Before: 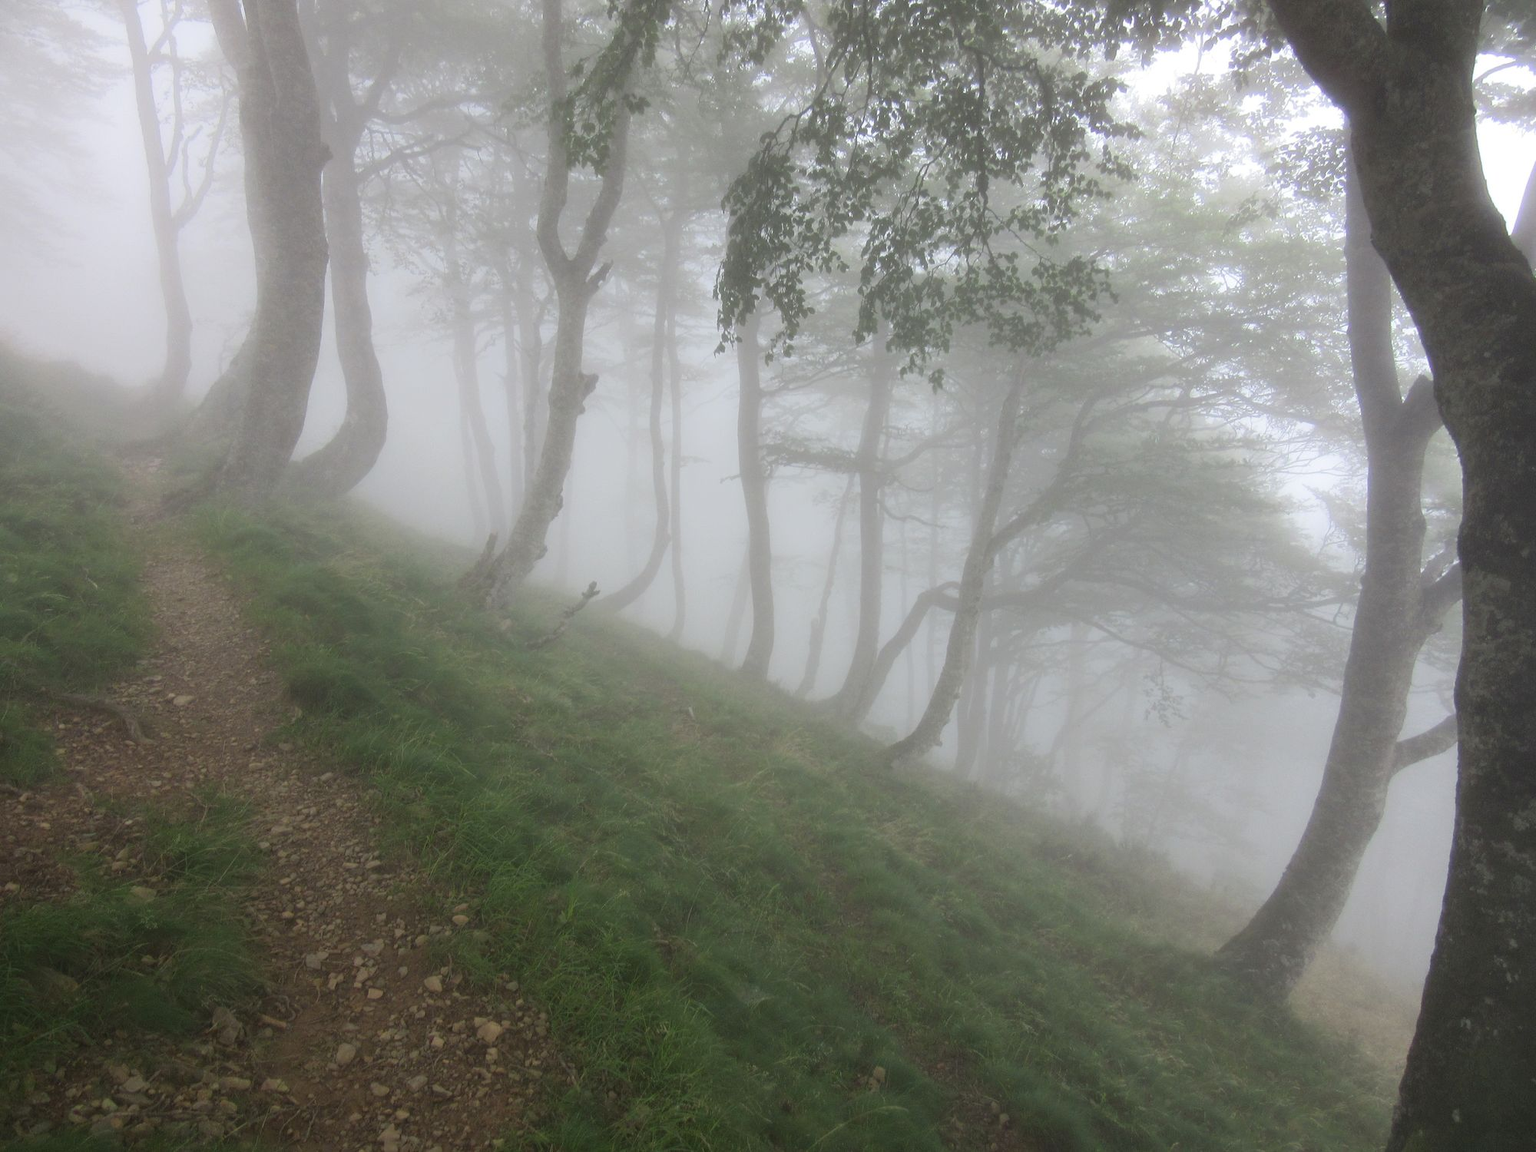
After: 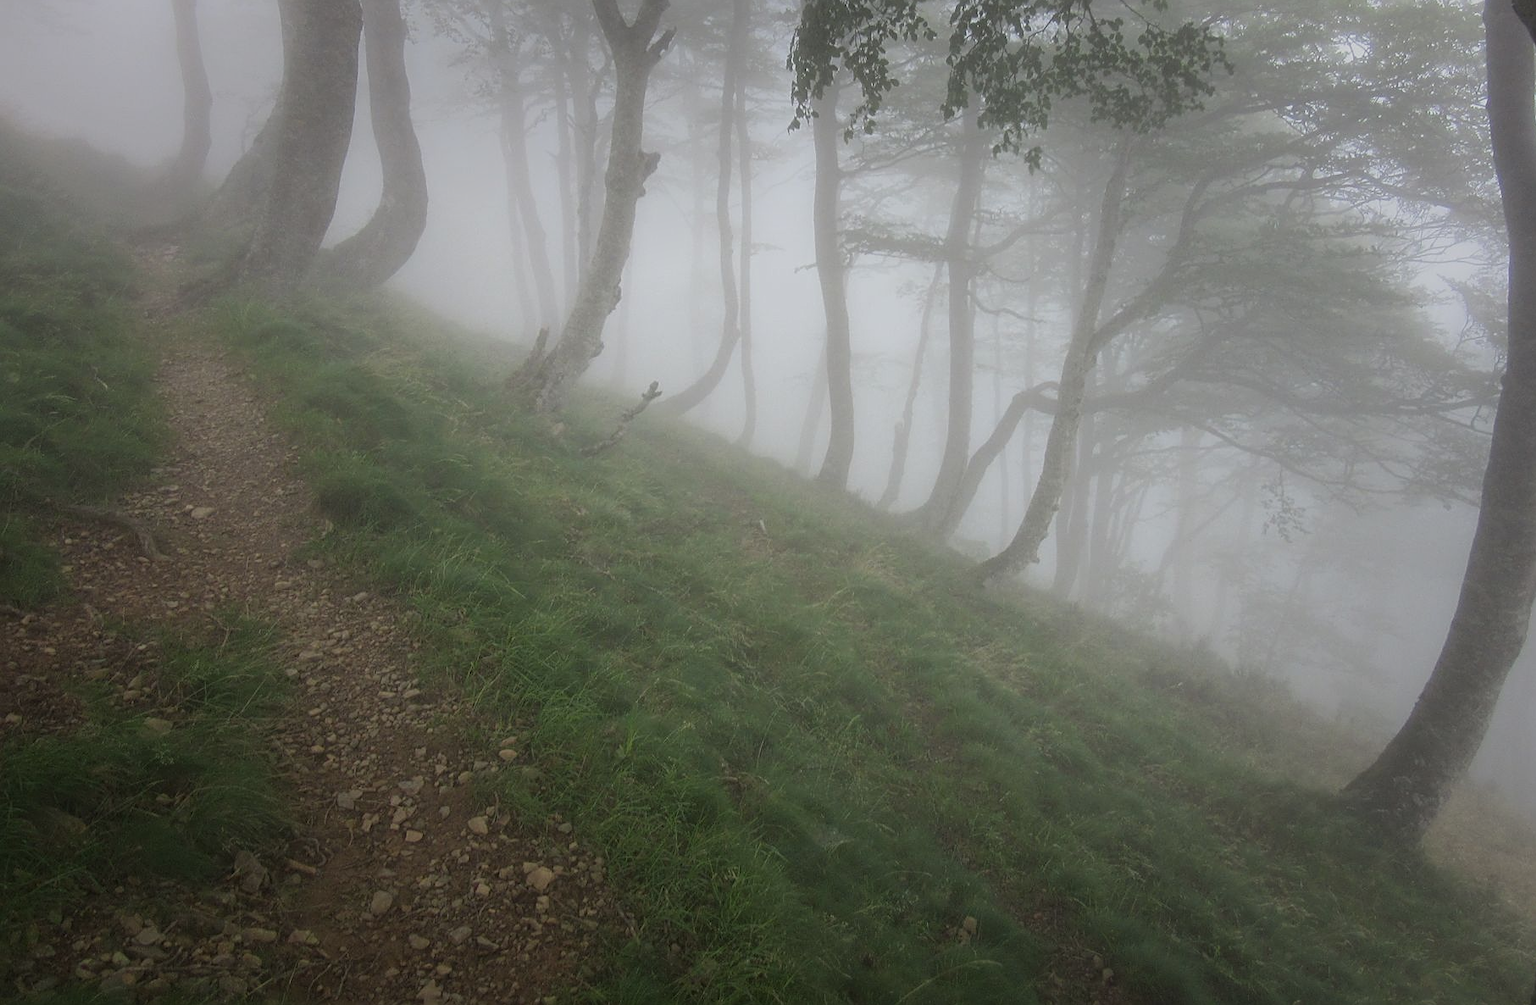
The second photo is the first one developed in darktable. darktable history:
local contrast: detail 110%
crop: top 20.507%, right 9.349%, bottom 0.303%
sharpen: on, module defaults
vignetting: fall-off start 48.08%, brightness -0.387, saturation 0.006, automatic ratio true, width/height ratio 1.289
